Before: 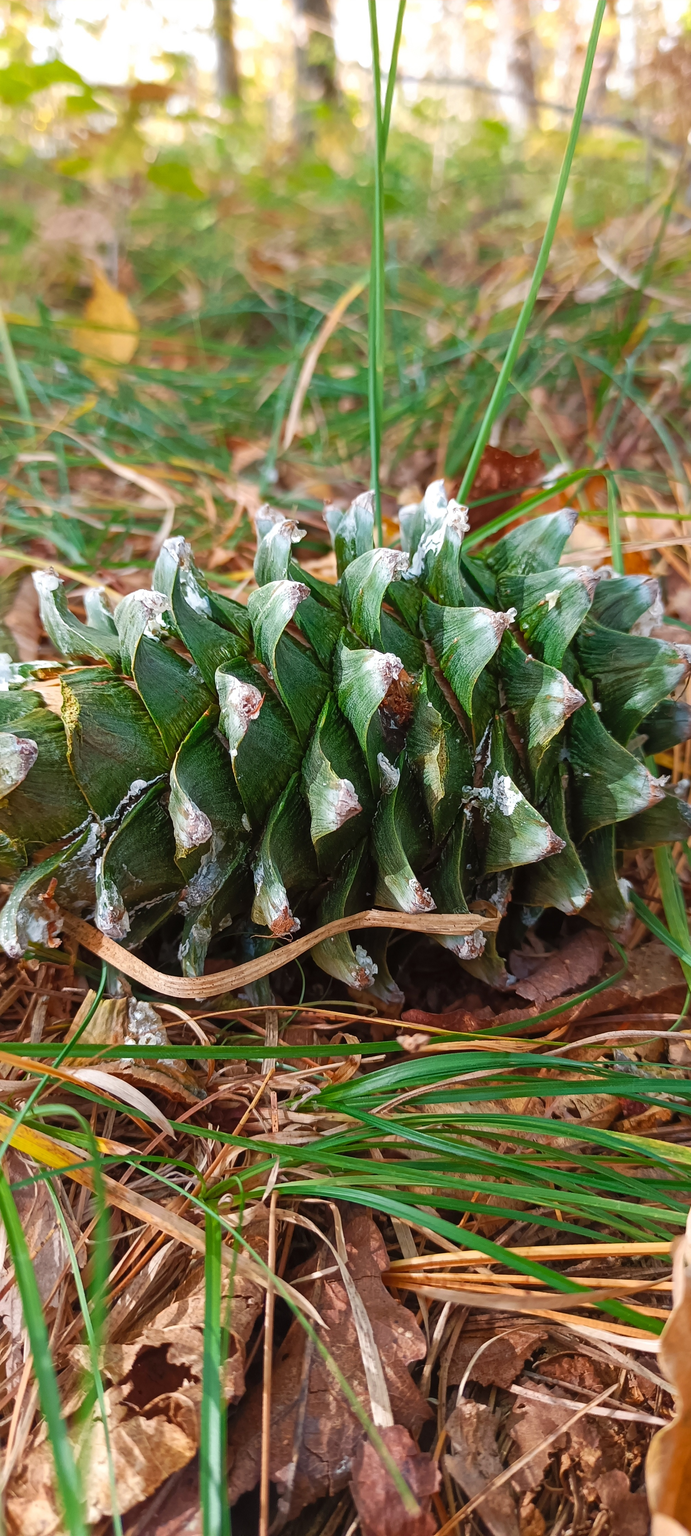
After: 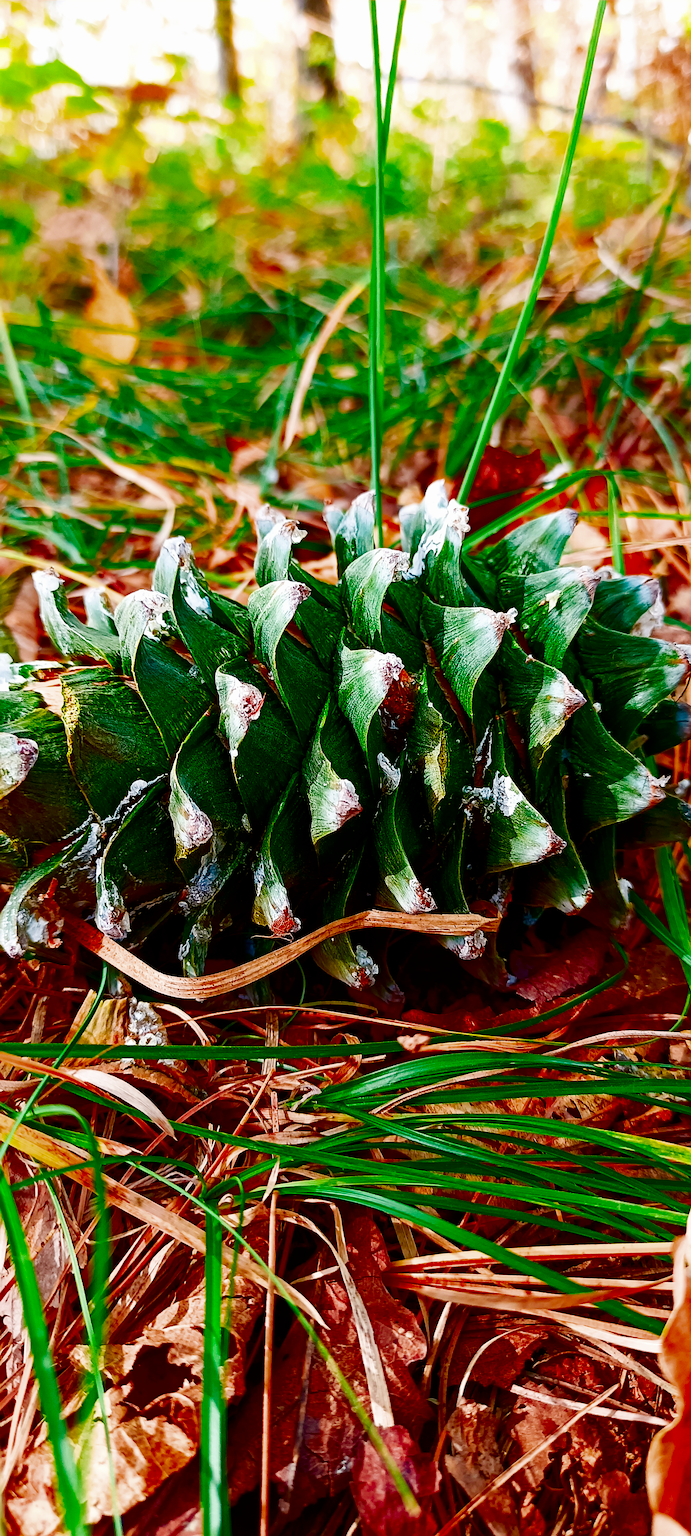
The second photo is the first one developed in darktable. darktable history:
sharpen: on, module defaults
filmic rgb: black relative exposure -5.07 EV, white relative exposure 3.99 EV, hardness 2.9, contrast 1.298, highlights saturation mix -30.23%
contrast brightness saturation: brightness -0.996, saturation 0.998
exposure: black level correction -0.002, exposure 1.333 EV, compensate highlight preservation false
